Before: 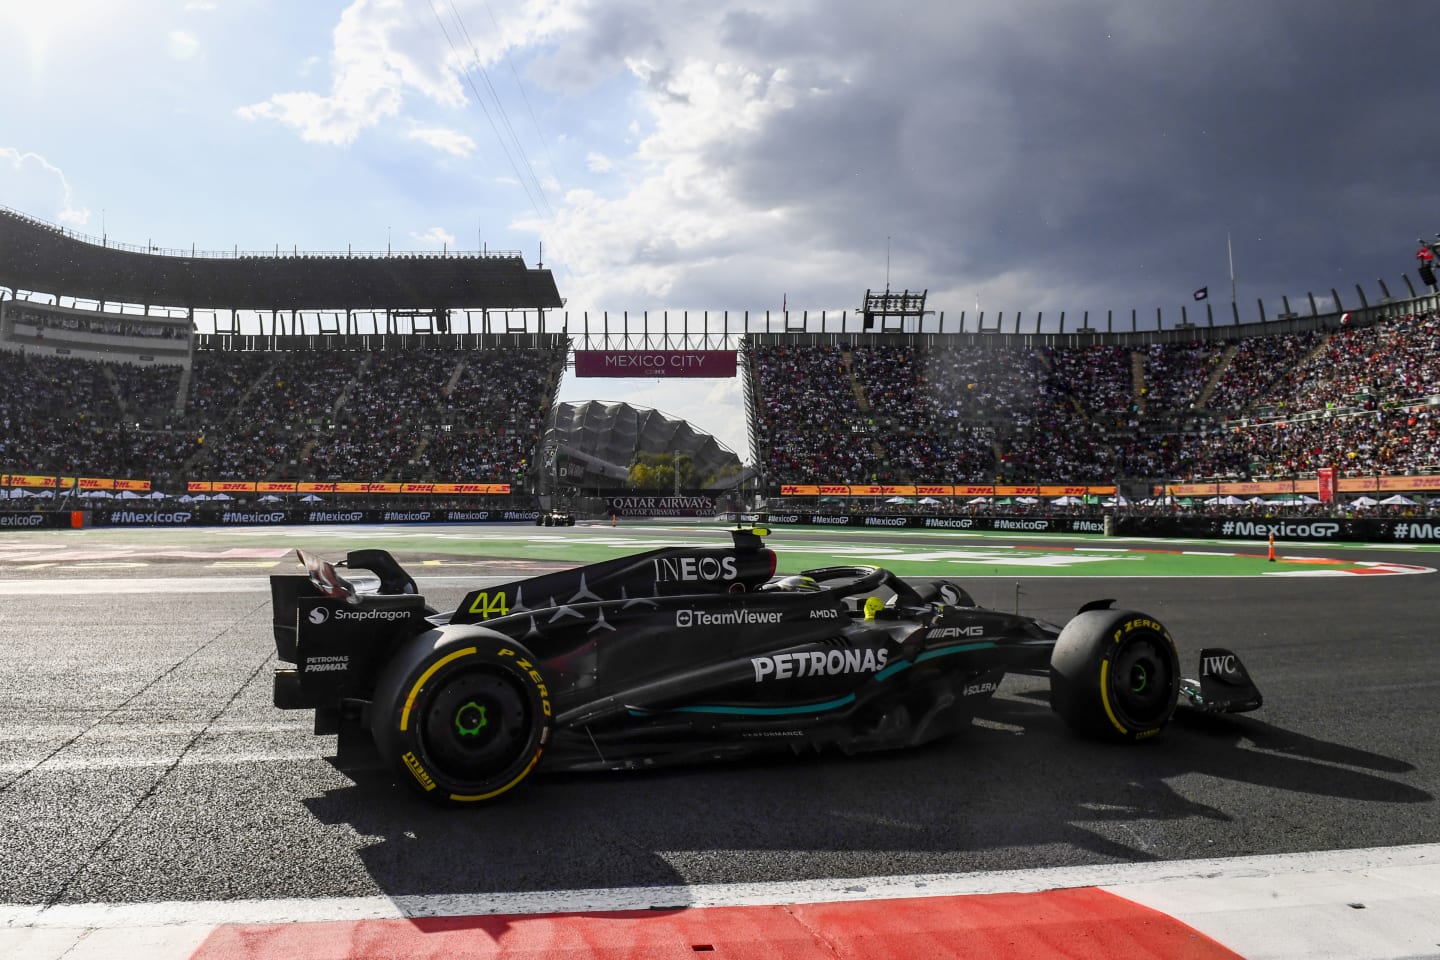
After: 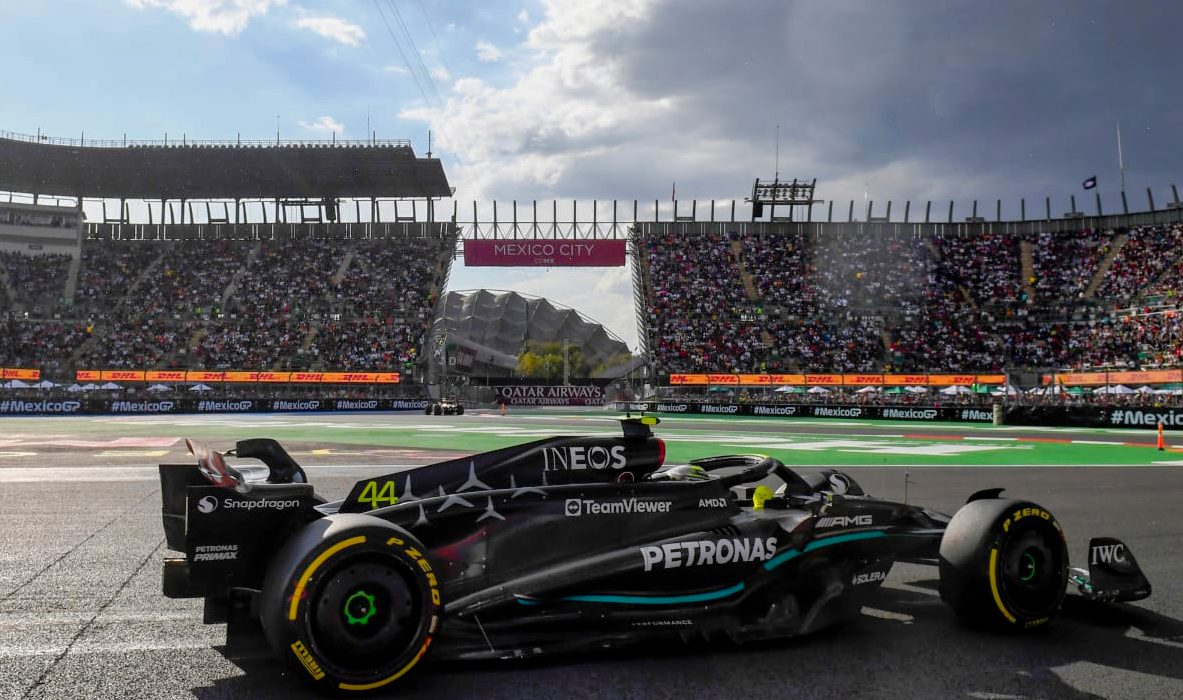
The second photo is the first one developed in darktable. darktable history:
crop: left 7.771%, top 11.59%, right 10.034%, bottom 15.447%
shadows and highlights: on, module defaults
